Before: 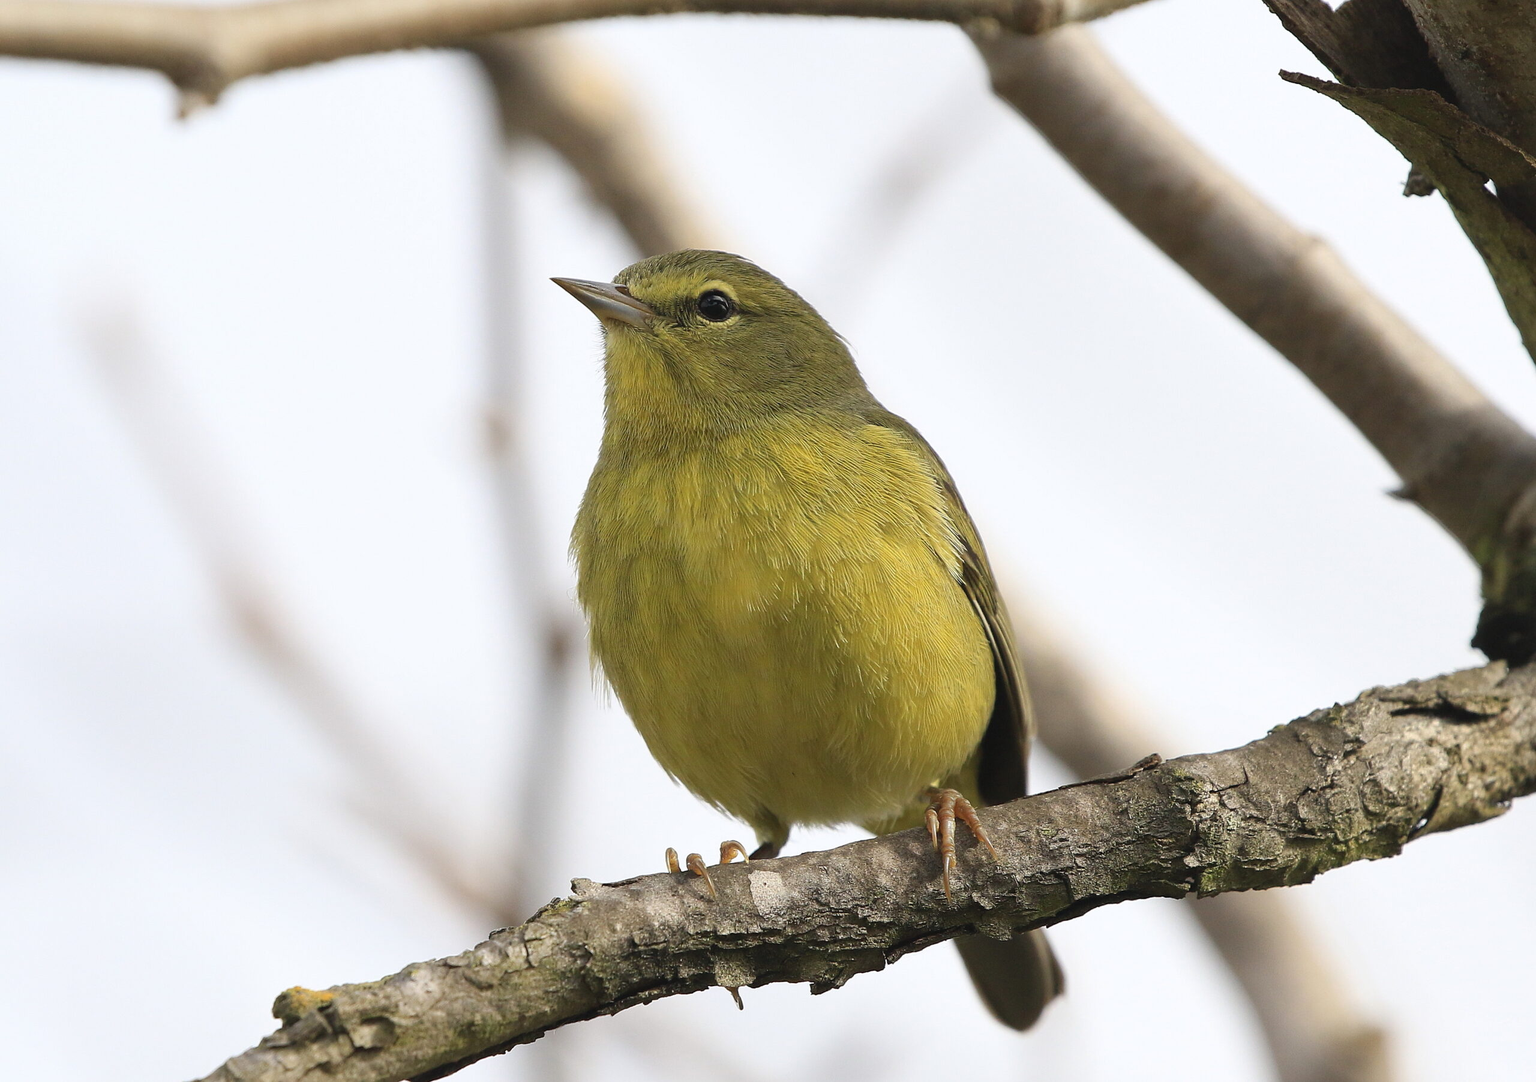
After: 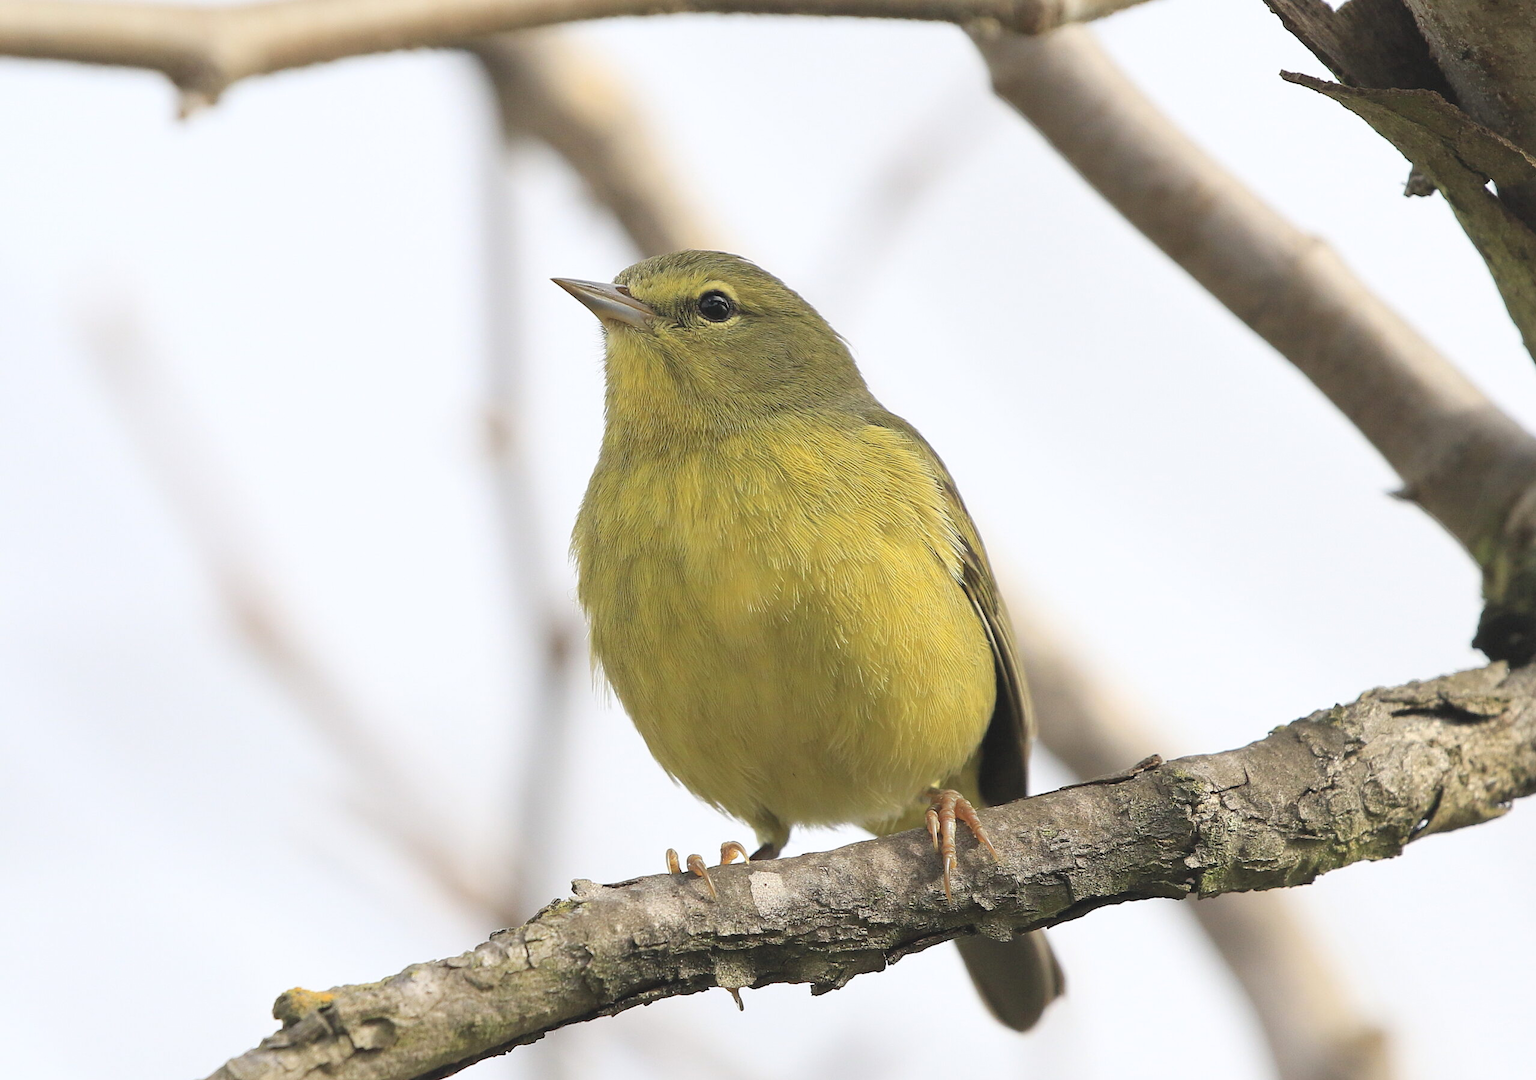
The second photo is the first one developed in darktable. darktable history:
crop: top 0.05%, bottom 0.098%
tone equalizer: on, module defaults
contrast brightness saturation: brightness 0.15
